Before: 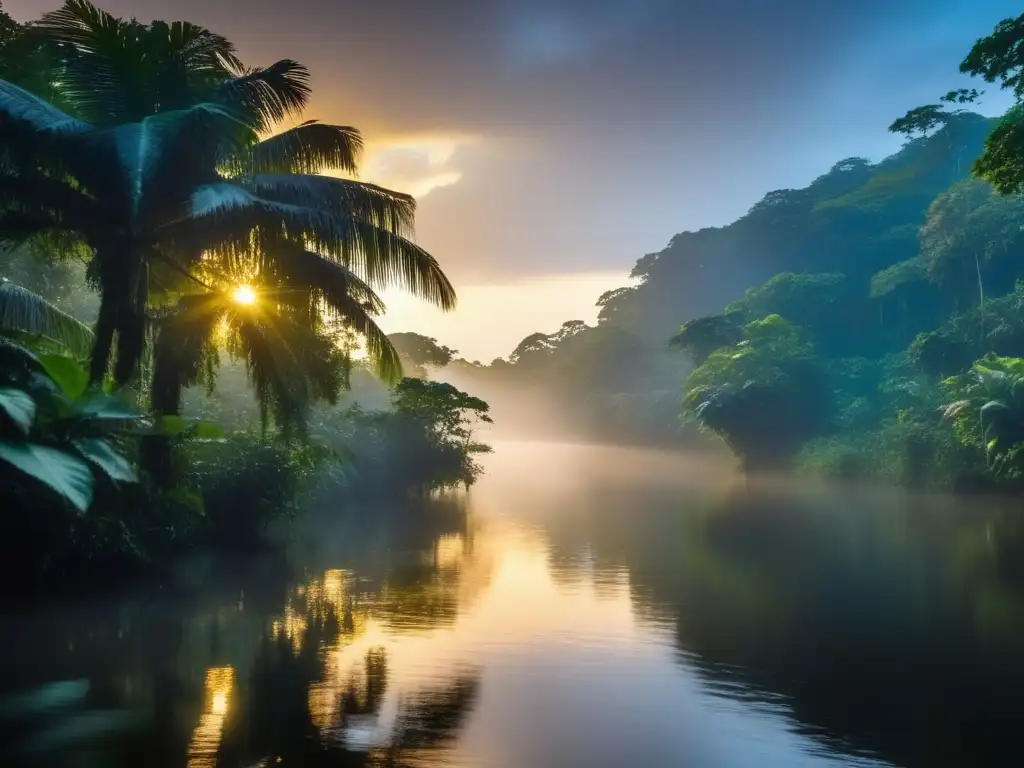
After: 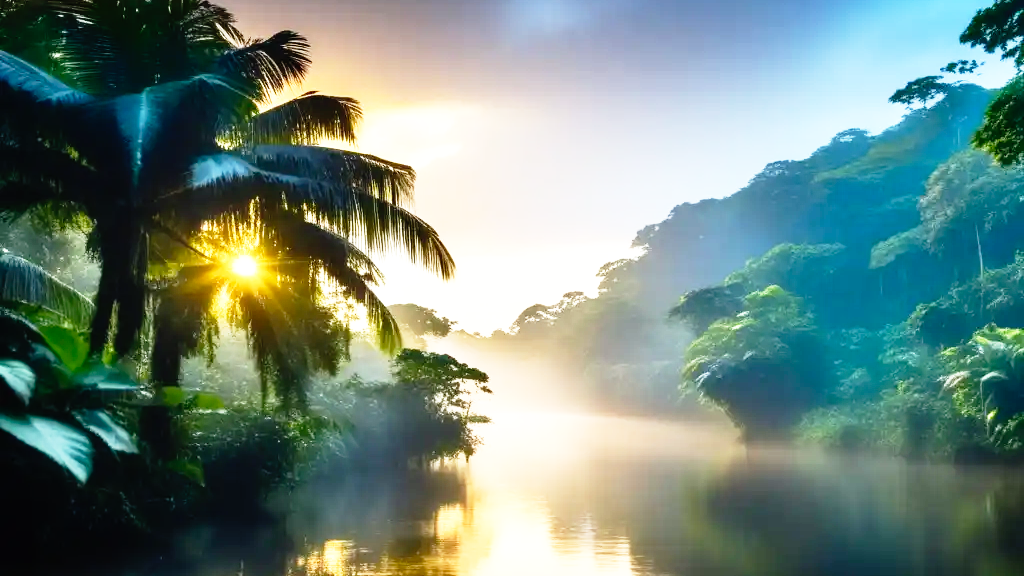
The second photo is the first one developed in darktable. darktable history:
crop: top 3.857%, bottom 21.132%
tone equalizer: -8 EV -0.417 EV, -7 EV -0.389 EV, -6 EV -0.333 EV, -5 EV -0.222 EV, -3 EV 0.222 EV, -2 EV 0.333 EV, -1 EV 0.389 EV, +0 EV 0.417 EV, edges refinement/feathering 500, mask exposure compensation -1.57 EV, preserve details no
base curve: curves: ch0 [(0, 0) (0.012, 0.01) (0.073, 0.168) (0.31, 0.711) (0.645, 0.957) (1, 1)], preserve colors none
